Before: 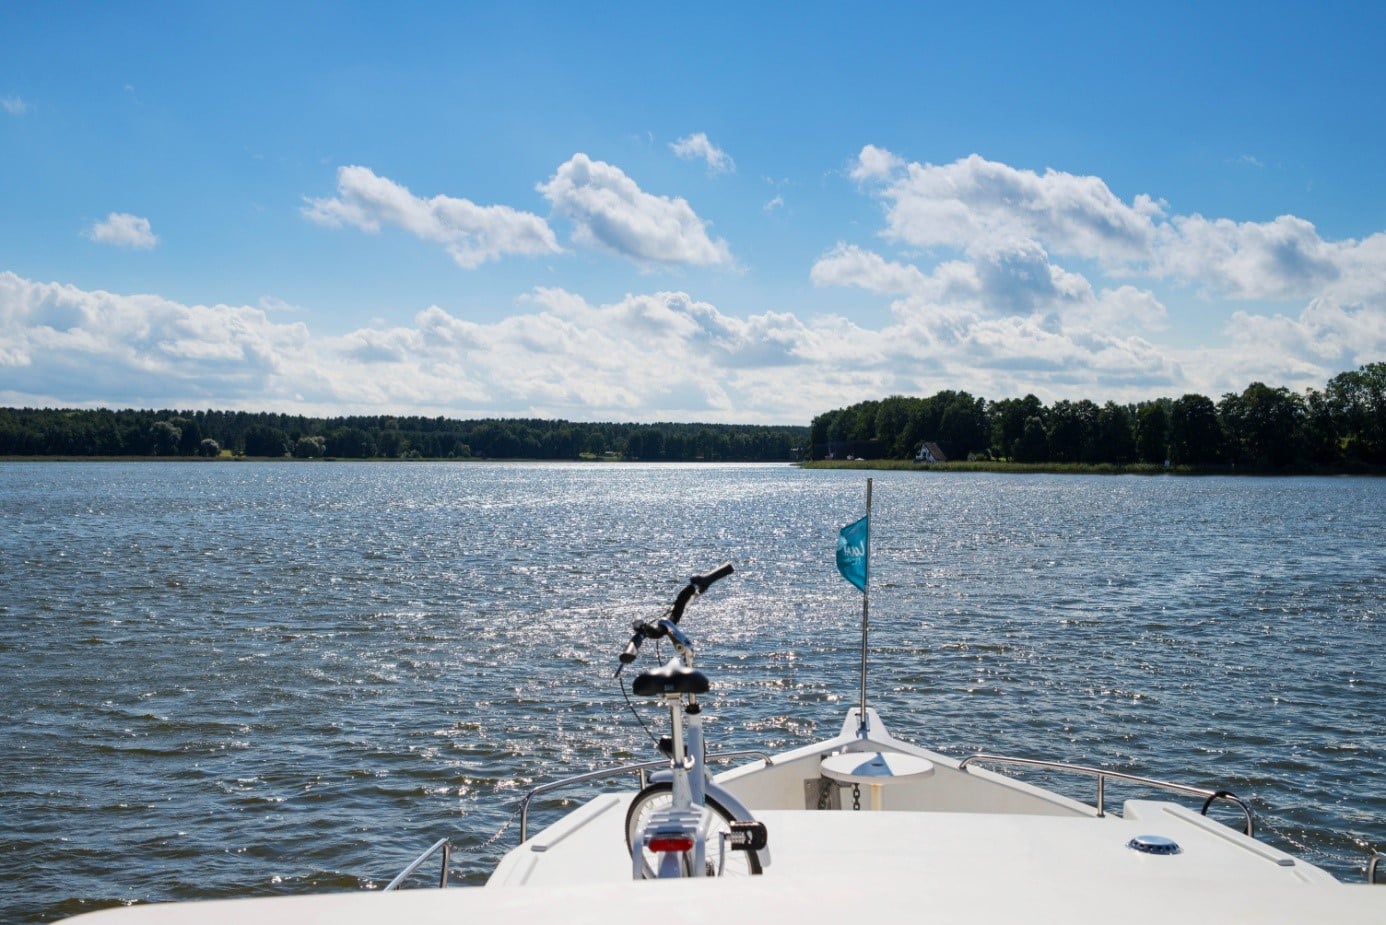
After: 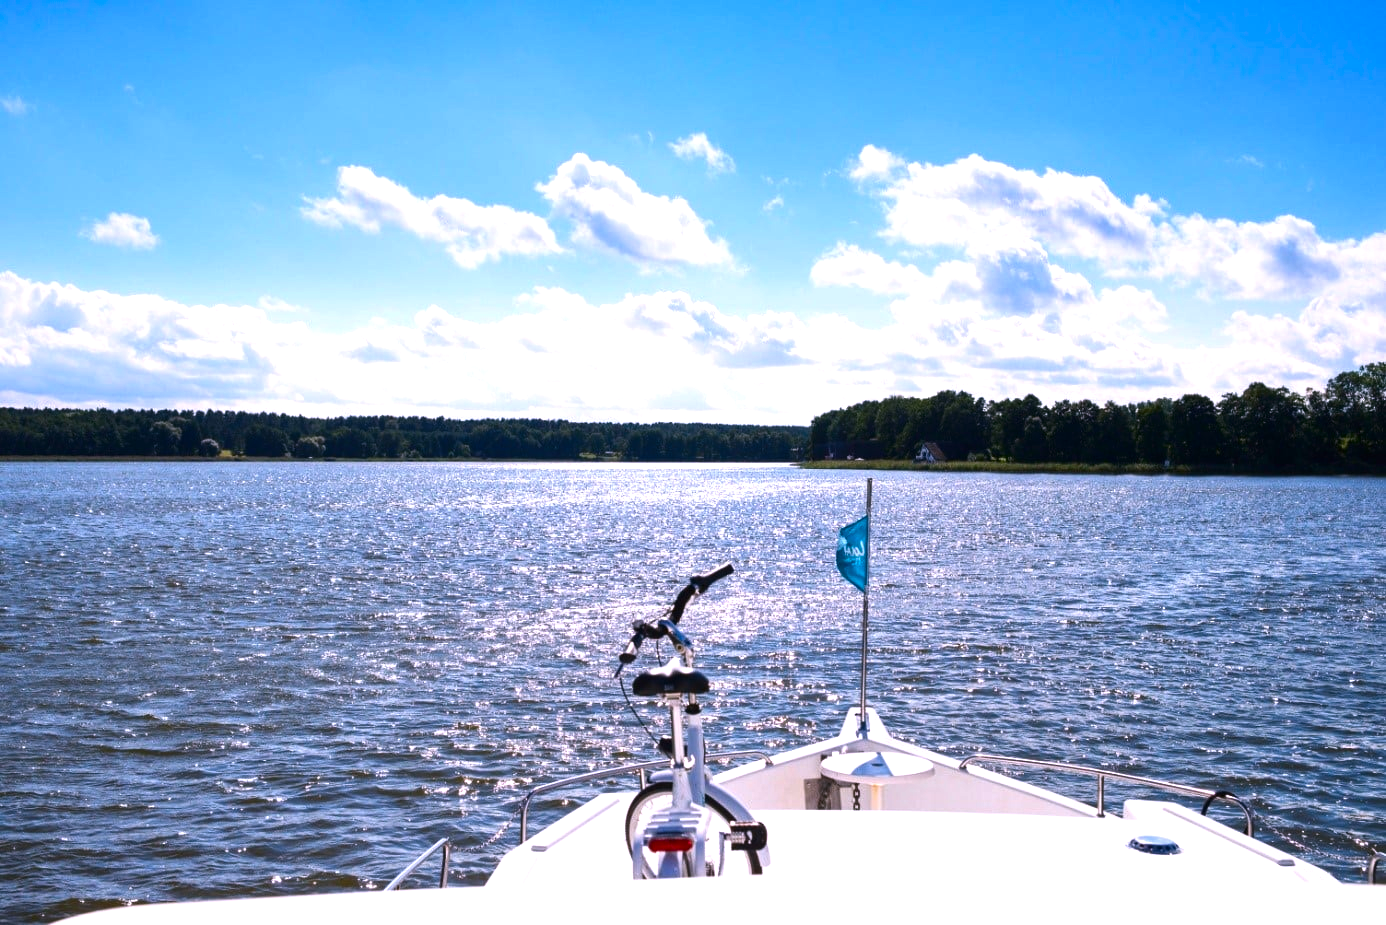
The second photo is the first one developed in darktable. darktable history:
white balance: red 1.066, blue 1.119
exposure: black level correction -0.002, exposure 0.708 EV, compensate exposure bias true, compensate highlight preservation false
contrast brightness saturation: contrast 0.07, brightness -0.14, saturation 0.11
